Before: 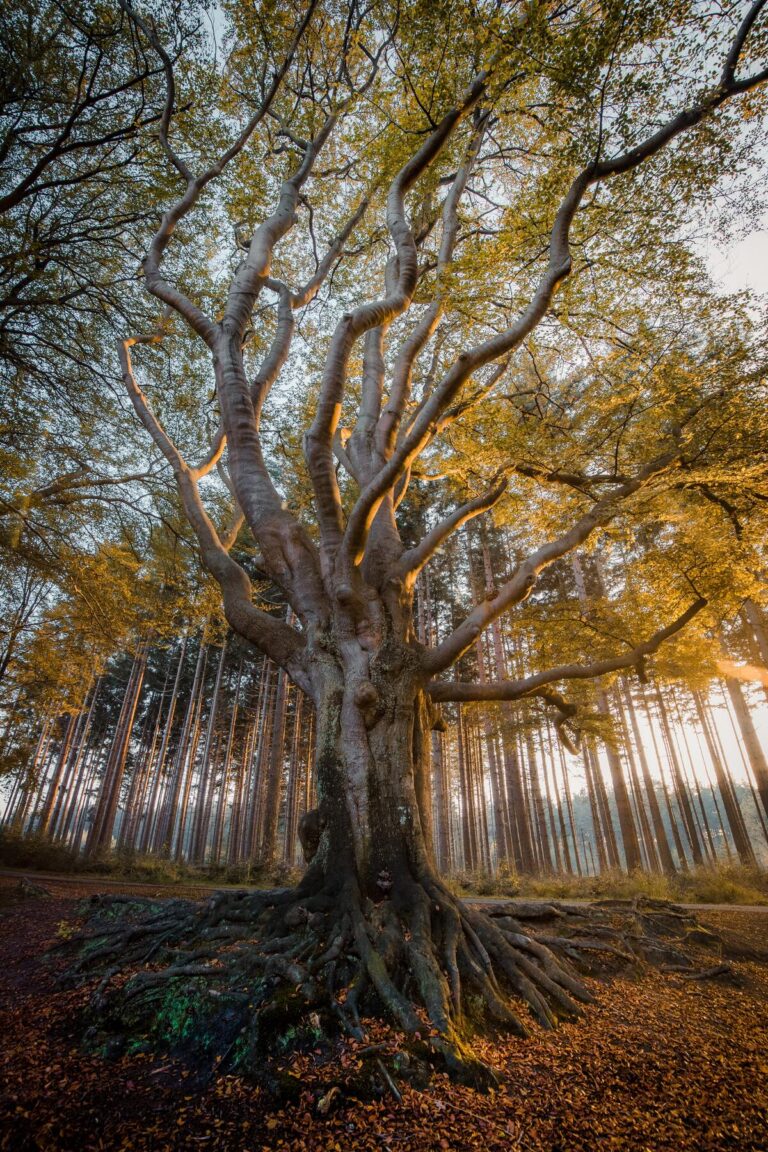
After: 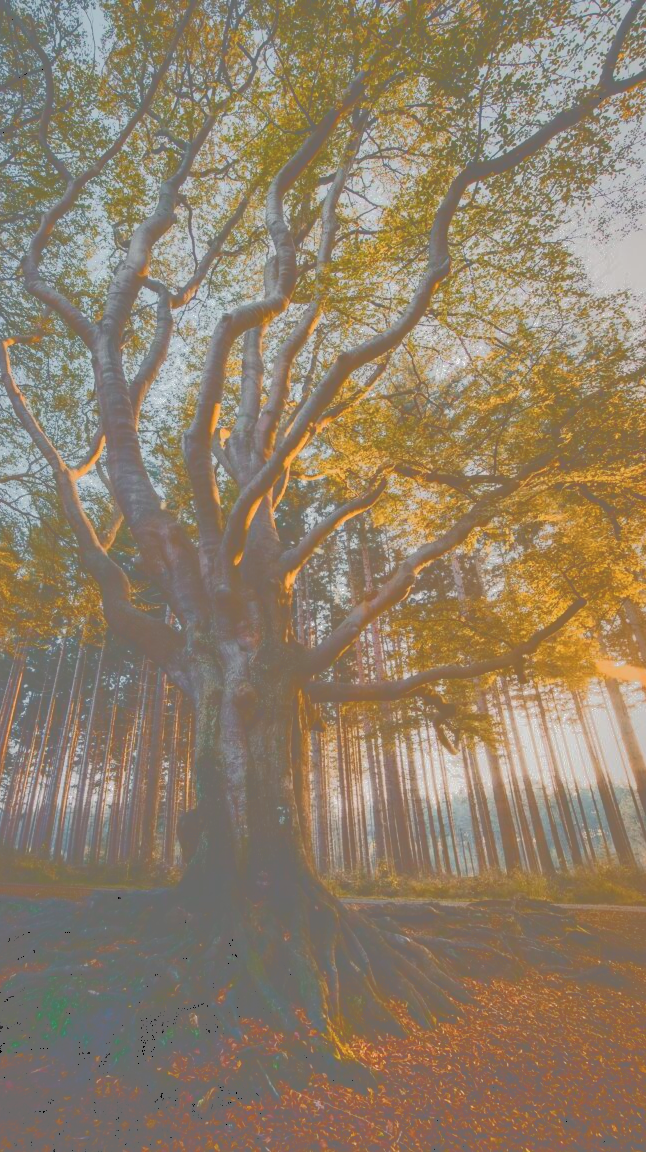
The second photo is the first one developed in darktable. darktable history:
shadows and highlights: highlights color adjustment 0.815%
crop: left 15.819%
tone curve: curves: ch0 [(0, 0) (0.003, 0.437) (0.011, 0.438) (0.025, 0.441) (0.044, 0.441) (0.069, 0.441) (0.1, 0.444) (0.136, 0.447) (0.177, 0.452) (0.224, 0.457) (0.277, 0.466) (0.335, 0.485) (0.399, 0.514) (0.468, 0.558) (0.543, 0.616) (0.623, 0.686) (0.709, 0.76) (0.801, 0.803) (0.898, 0.825) (1, 1)], color space Lab, independent channels, preserve colors none
